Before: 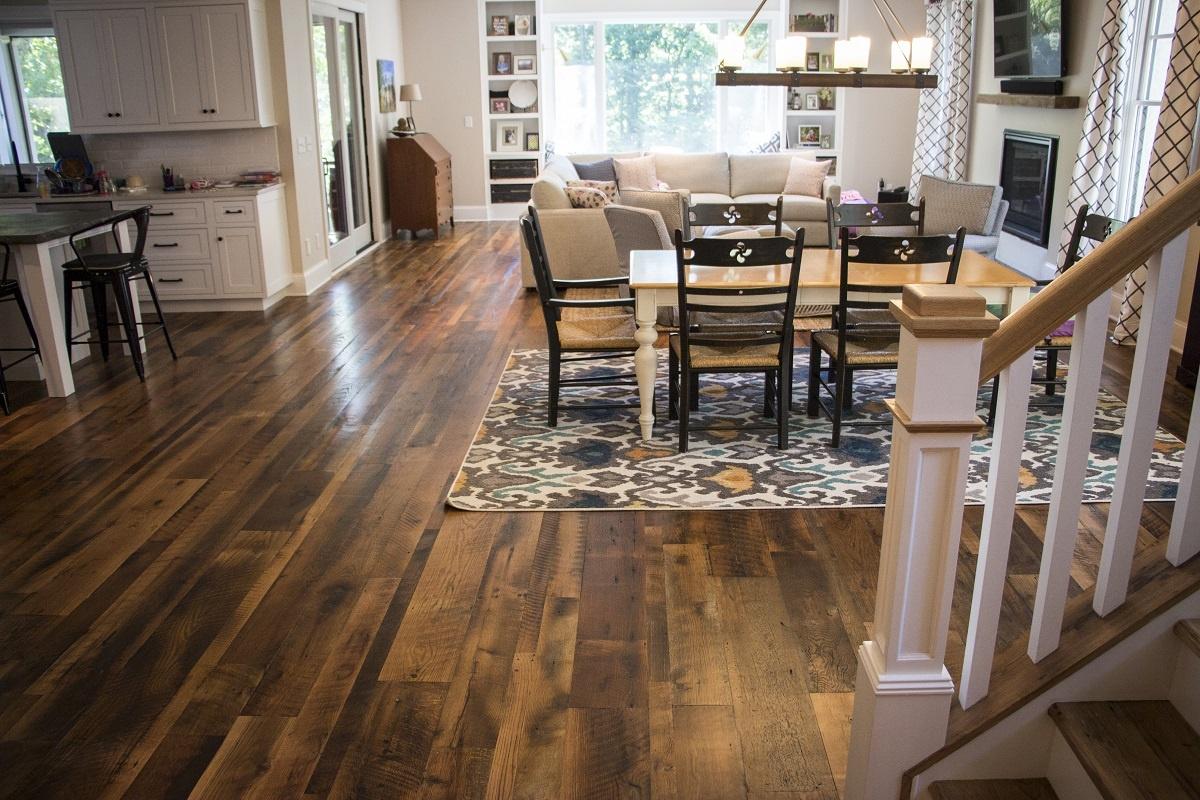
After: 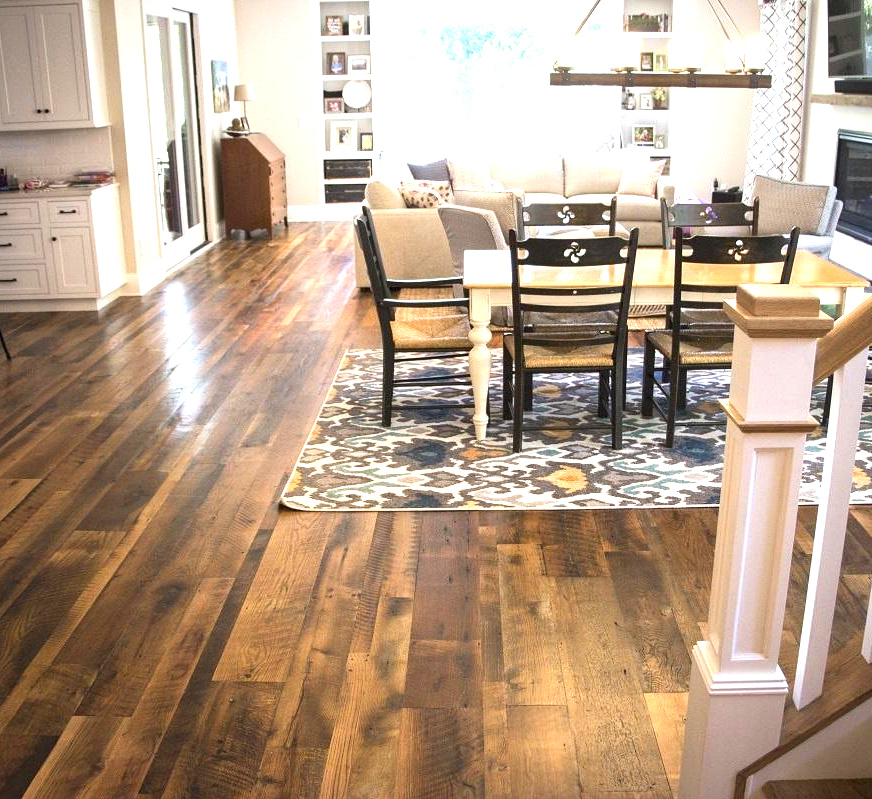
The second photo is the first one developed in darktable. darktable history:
exposure: exposure 1.143 EV, compensate highlight preservation false
crop: left 13.916%, top 0%, right 13.344%
